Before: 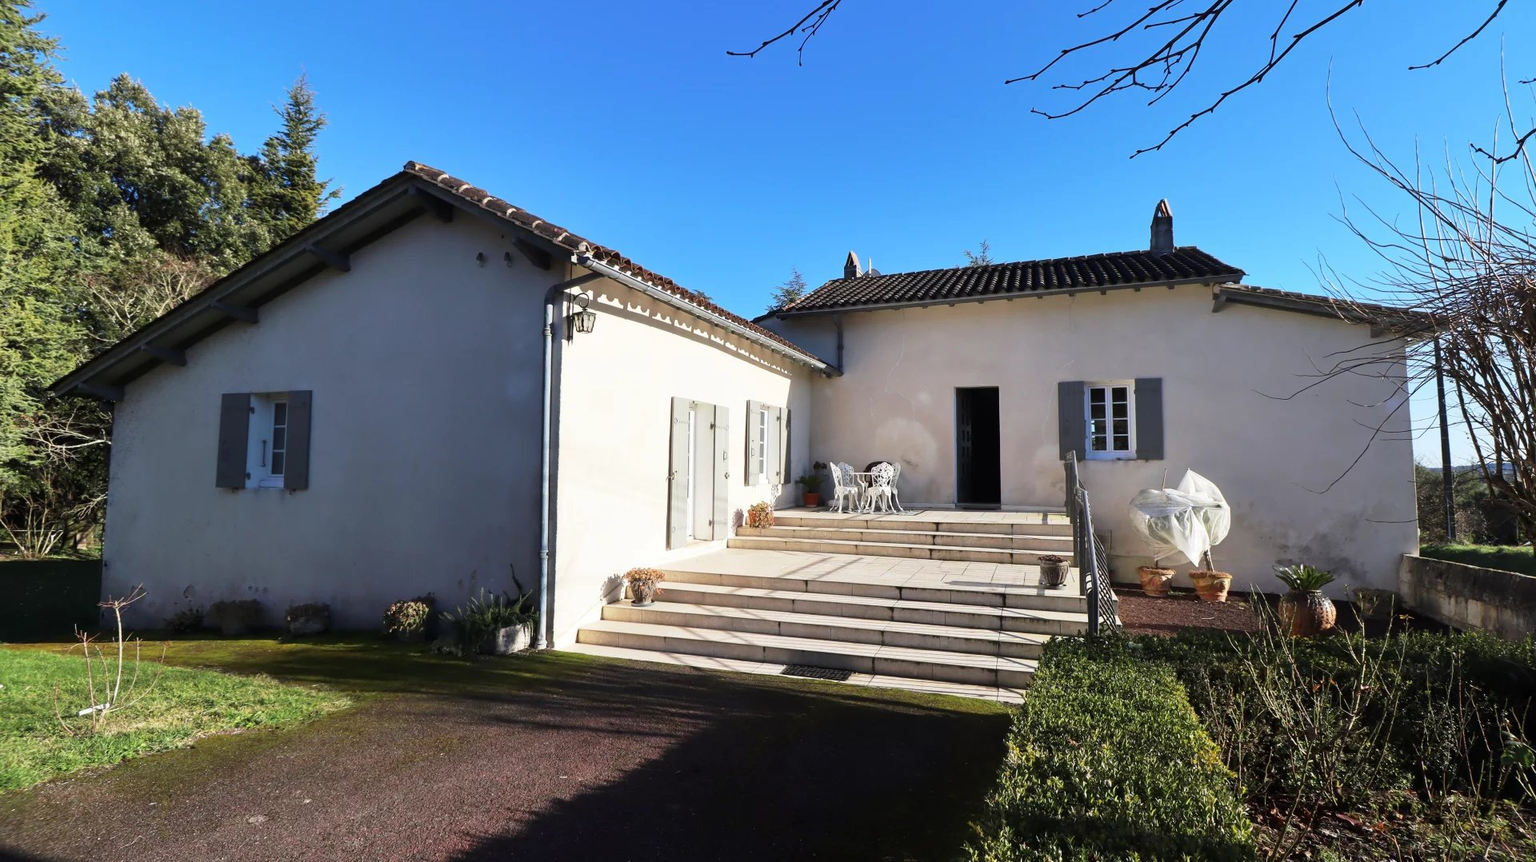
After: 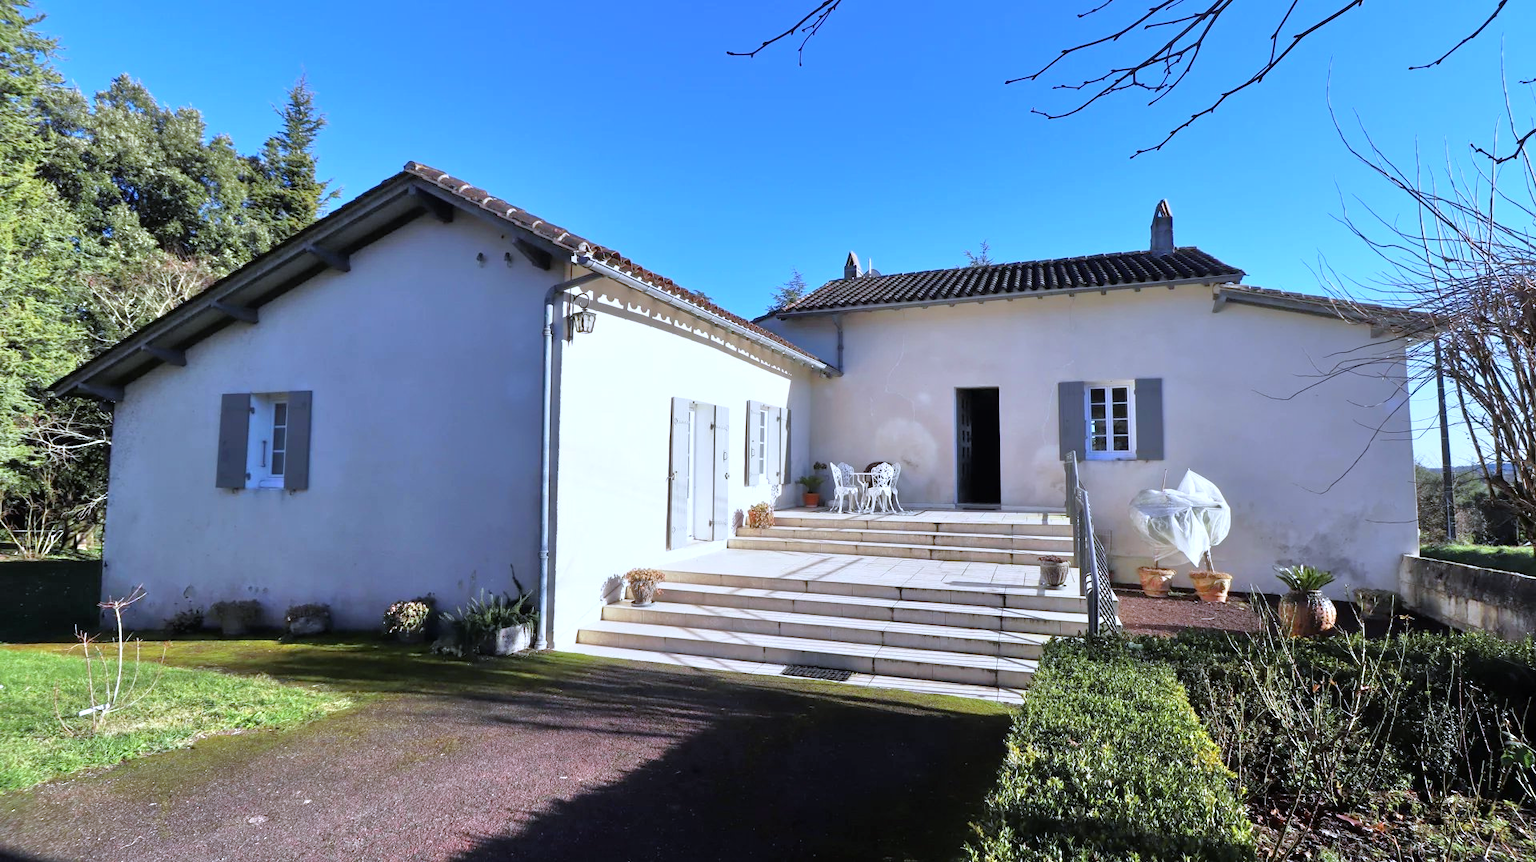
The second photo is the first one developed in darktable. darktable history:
white balance: red 0.948, green 1.02, blue 1.176
tone equalizer: -7 EV 0.15 EV, -6 EV 0.6 EV, -5 EV 1.15 EV, -4 EV 1.33 EV, -3 EV 1.15 EV, -2 EV 0.6 EV, -1 EV 0.15 EV, mask exposure compensation -0.5 EV
